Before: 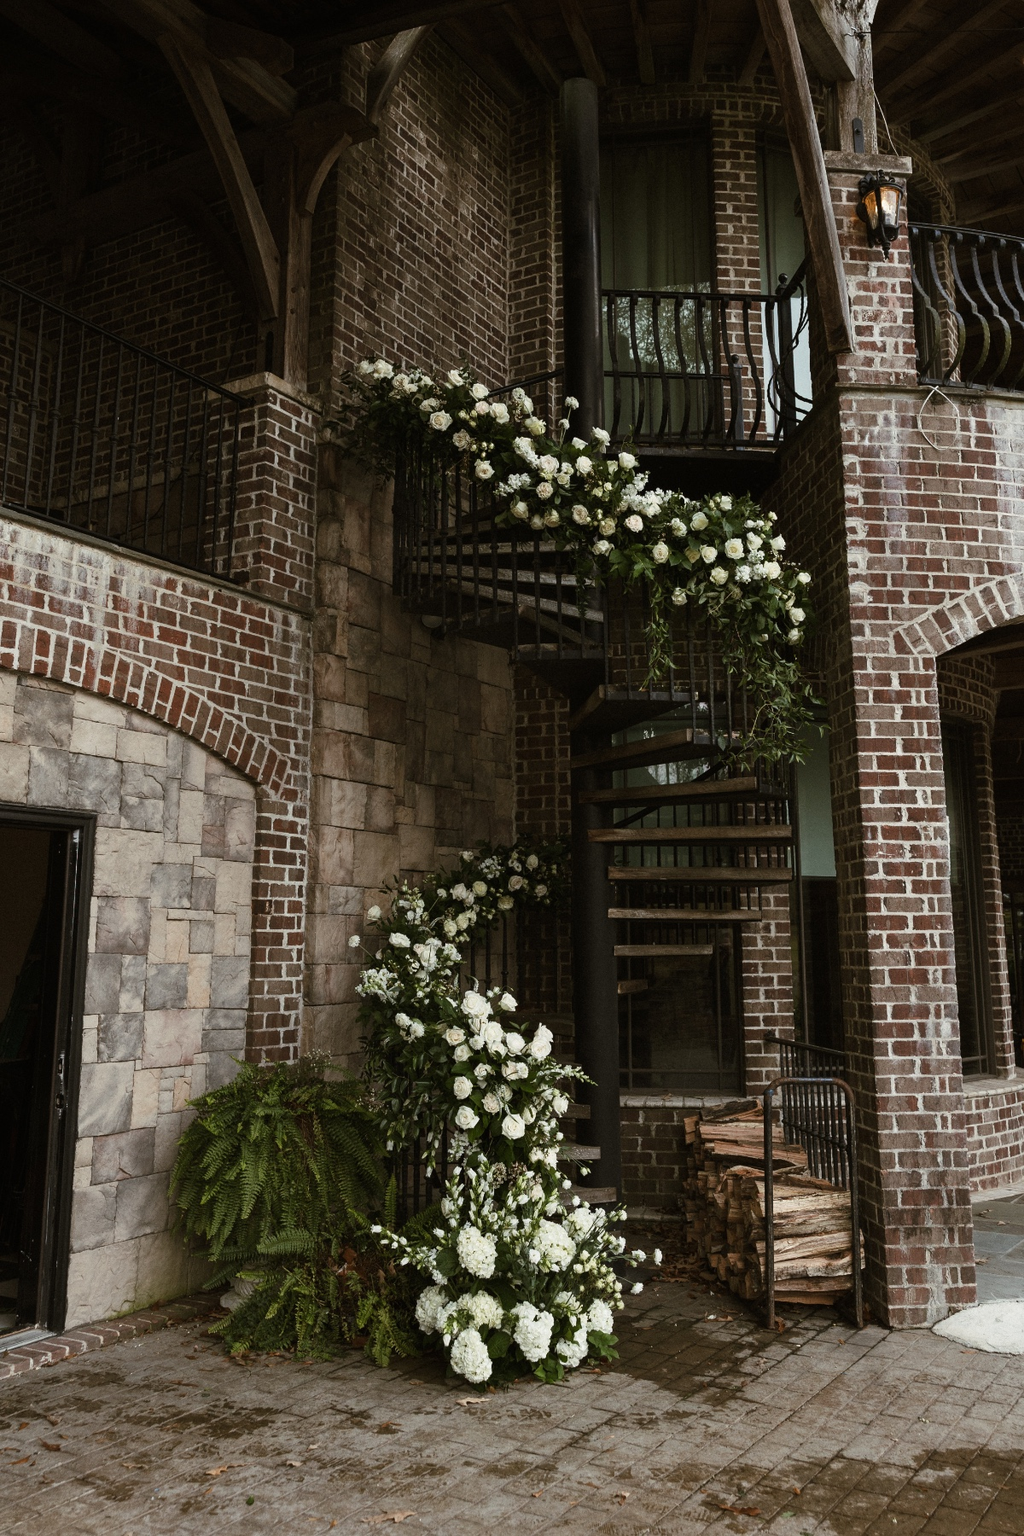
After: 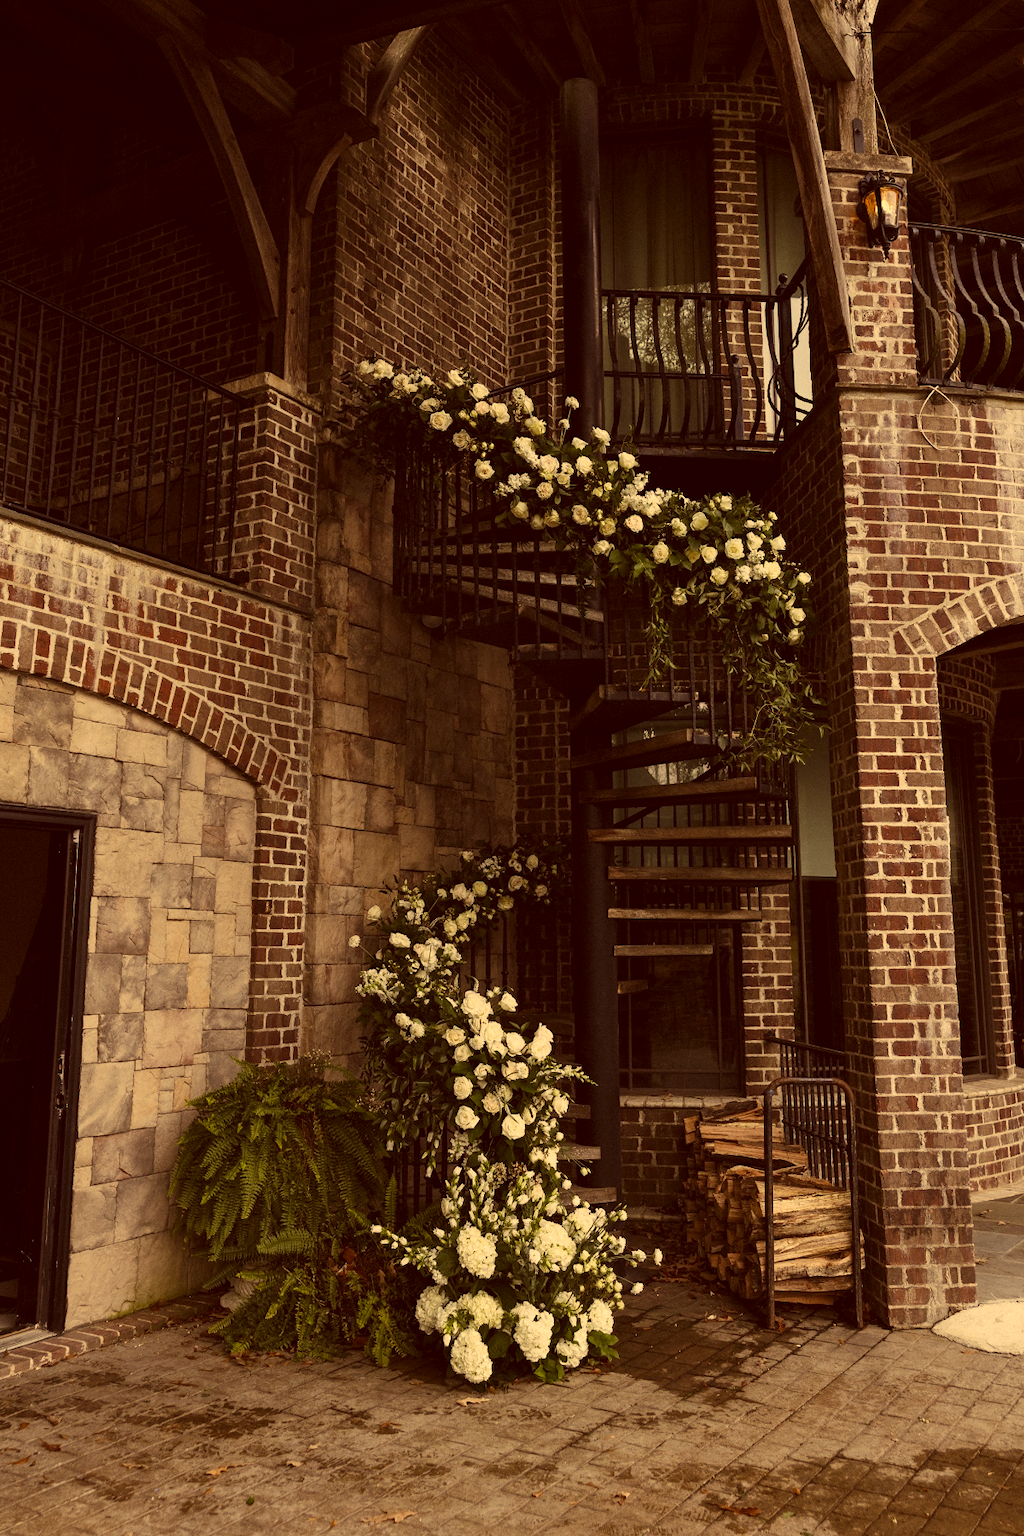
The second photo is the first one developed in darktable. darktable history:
color correction: highlights a* 9.88, highlights b* 38.6, shadows a* 14.29, shadows b* 3.69
shadows and highlights: shadows 20.93, highlights -82.7, highlights color adjustment 56.05%, soften with gaussian
